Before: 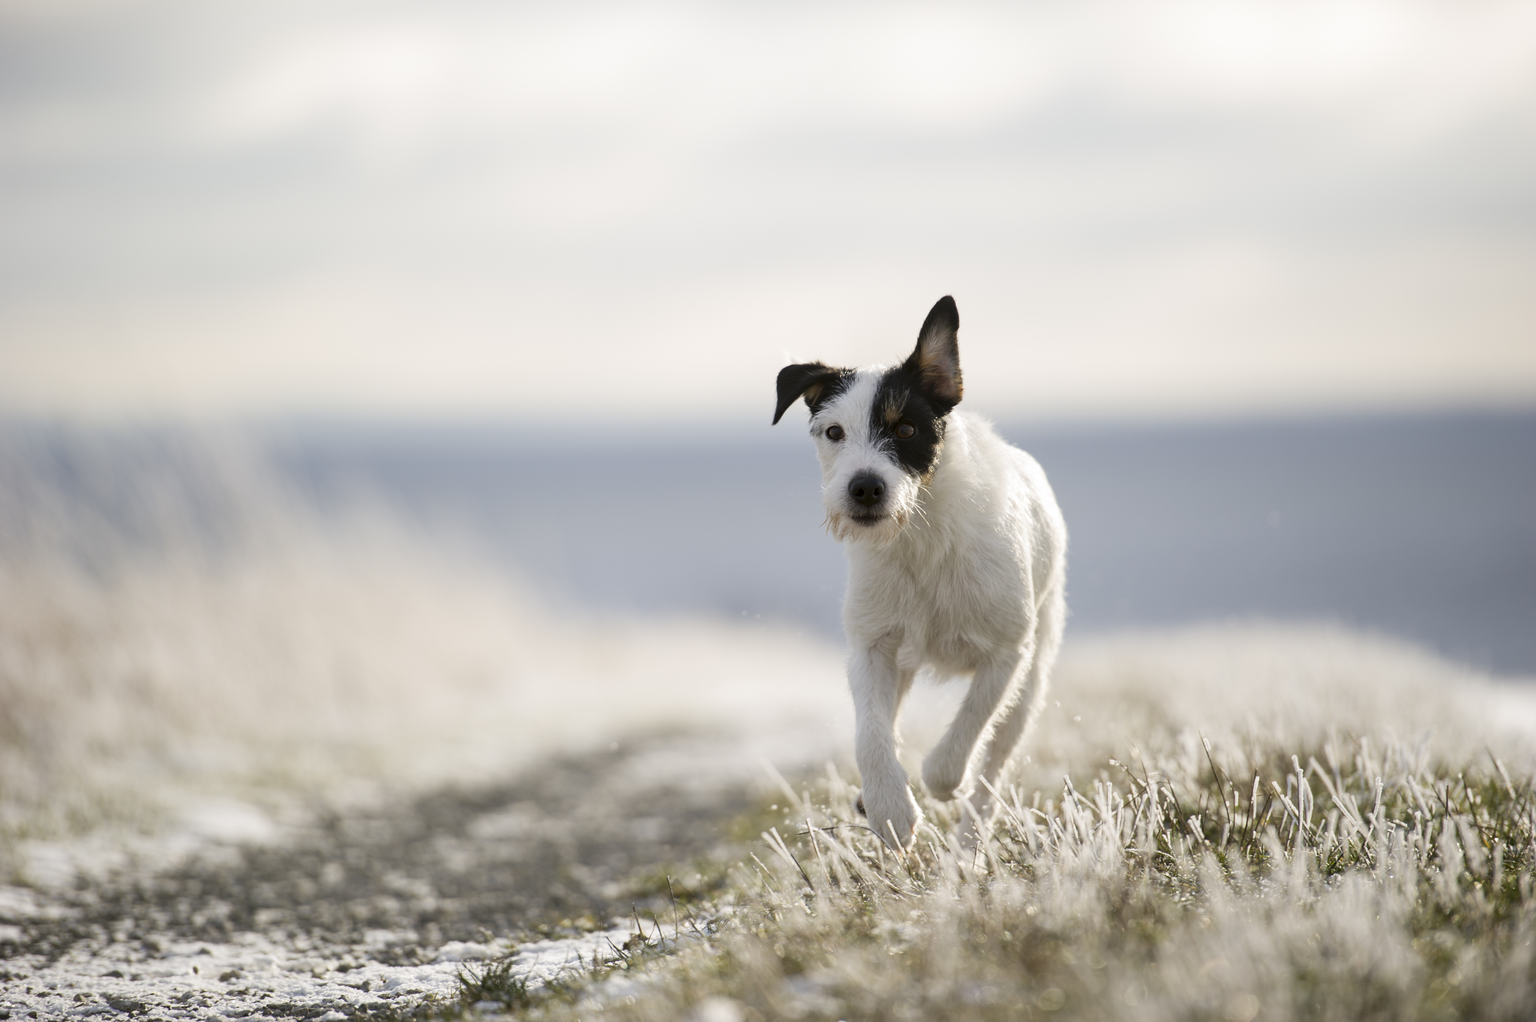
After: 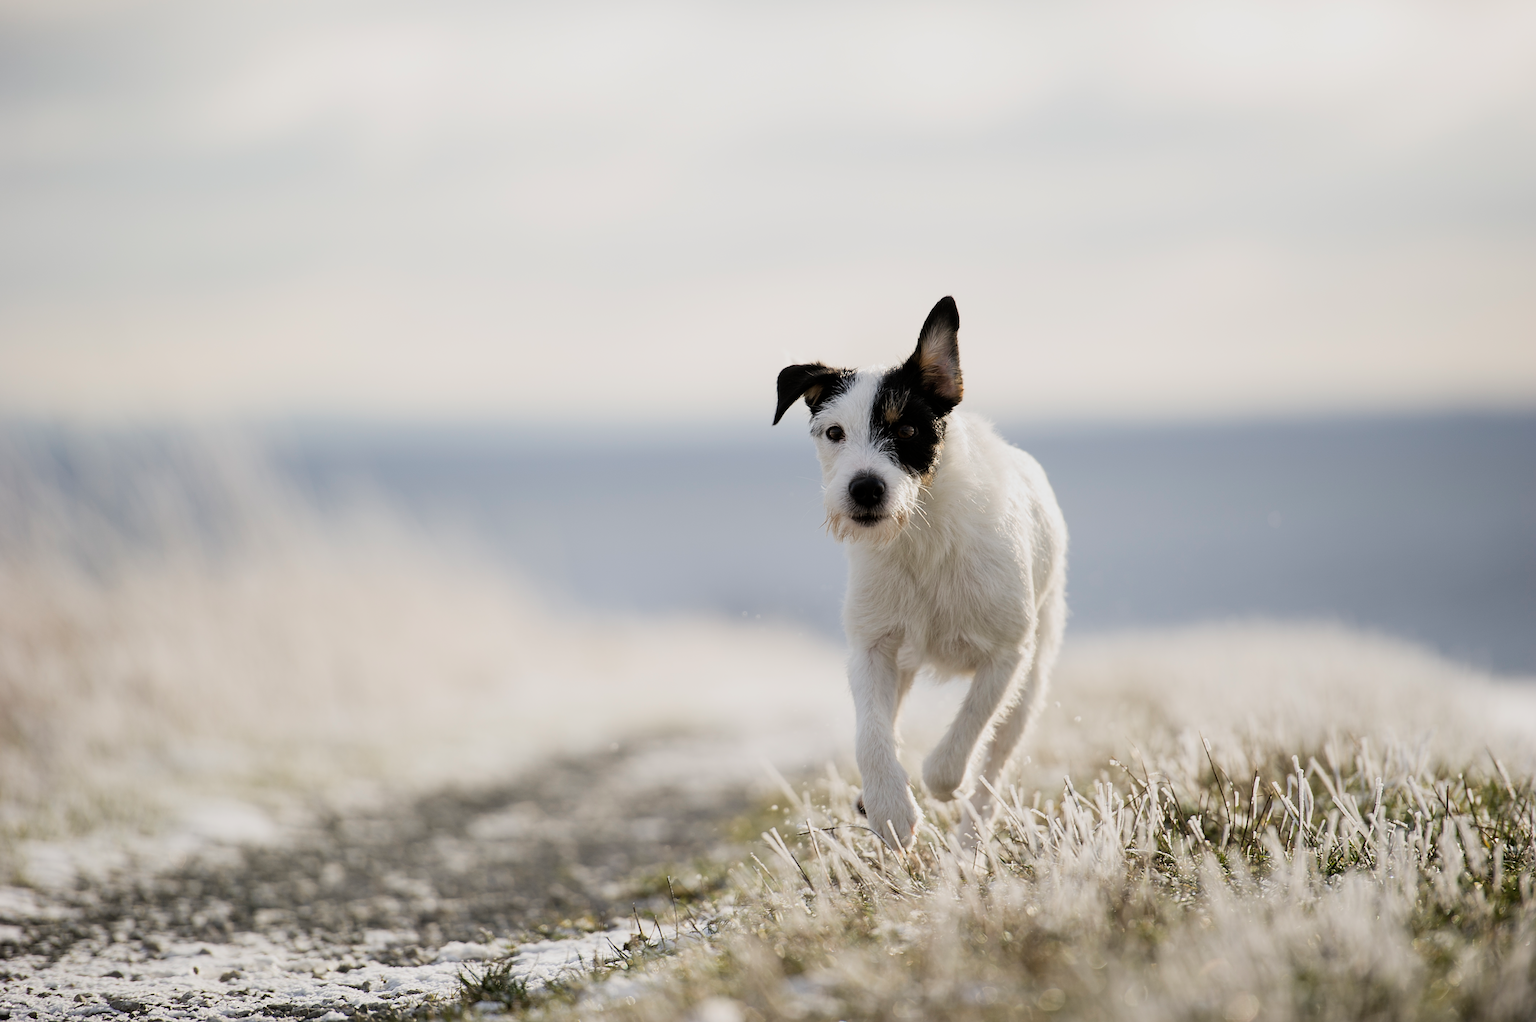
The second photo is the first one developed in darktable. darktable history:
sharpen: on, module defaults
filmic rgb: middle gray luminance 9.29%, black relative exposure -10.58 EV, white relative exposure 3.45 EV, target black luminance 0%, hardness 5.97, latitude 59.51%, contrast 1.091, highlights saturation mix 6.04%, shadows ↔ highlights balance 29.46%
